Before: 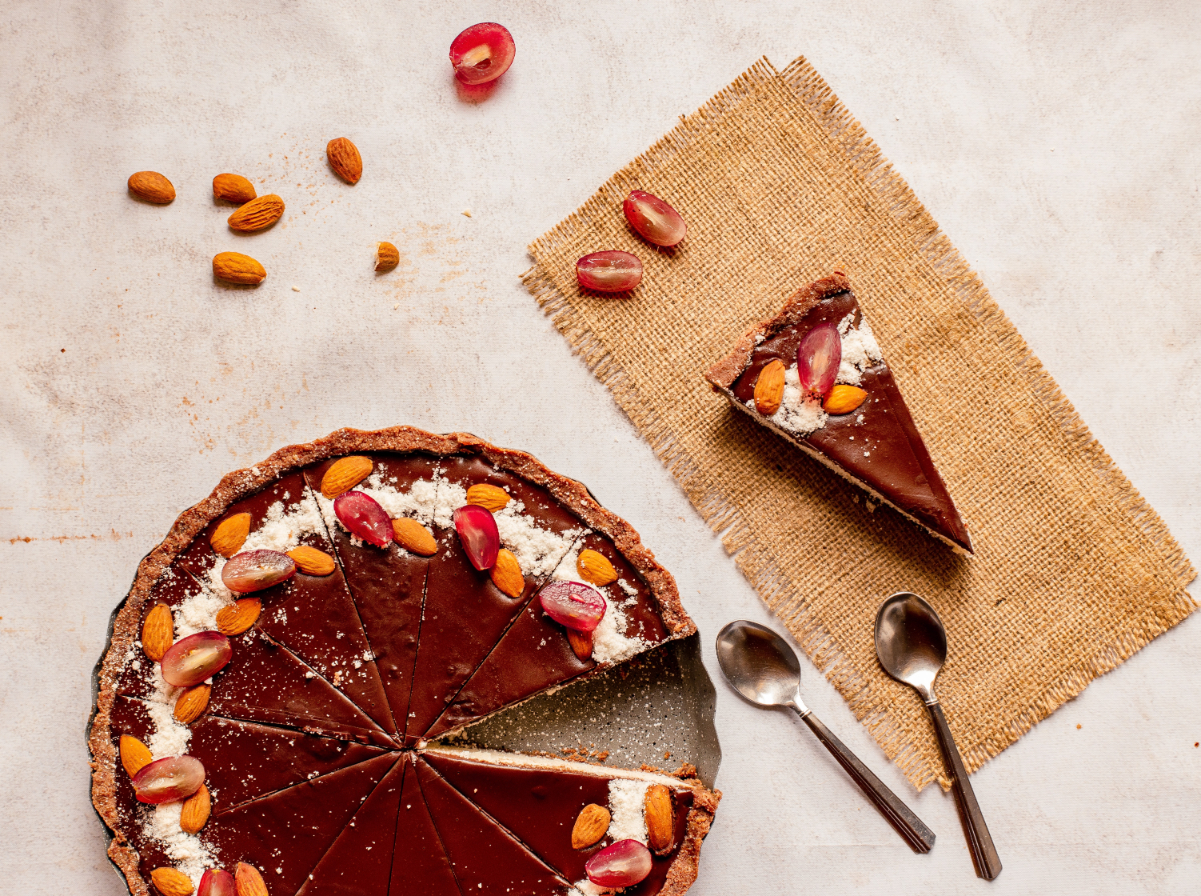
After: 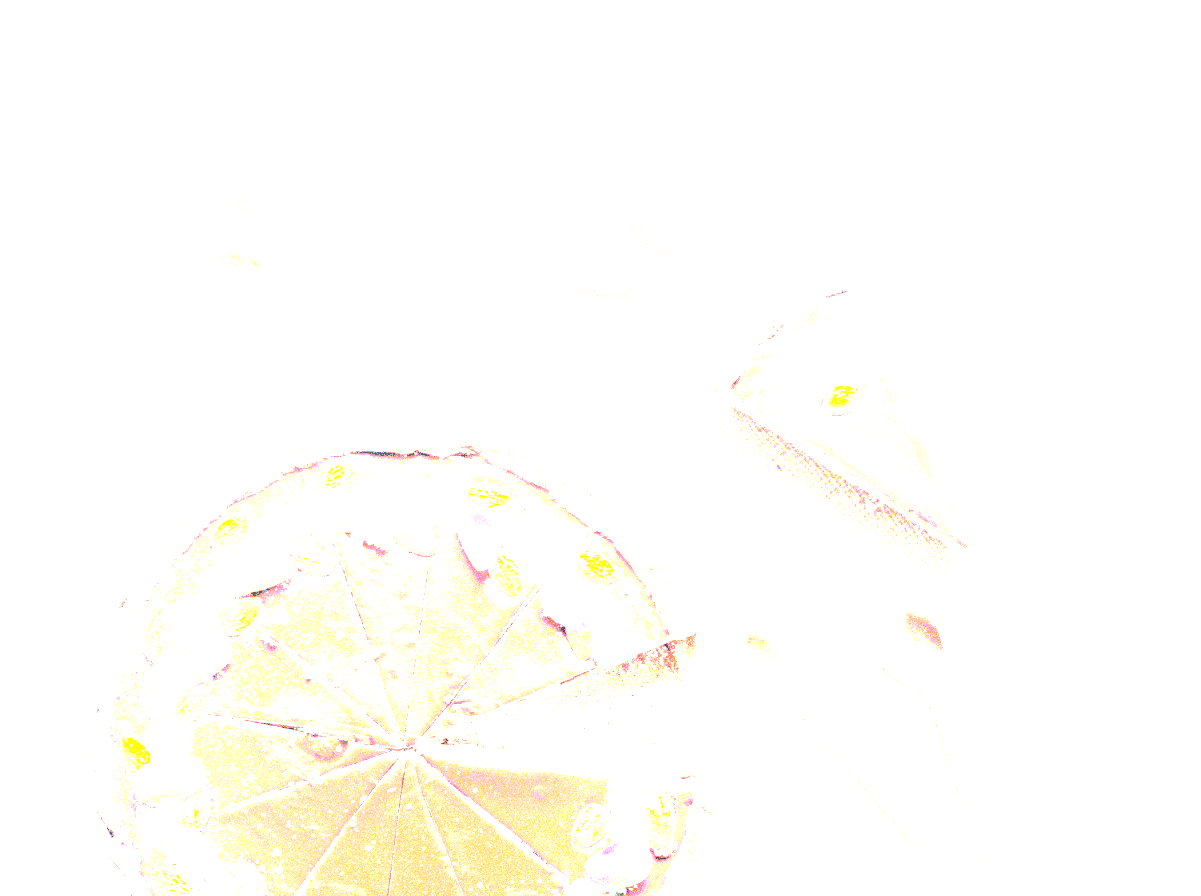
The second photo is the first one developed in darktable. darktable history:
exposure: exposure 7.932 EV, compensate highlight preservation false
tone equalizer: edges refinement/feathering 500, mask exposure compensation -1.57 EV, preserve details no
local contrast: highlights 98%, shadows 89%, detail 160%, midtone range 0.2
